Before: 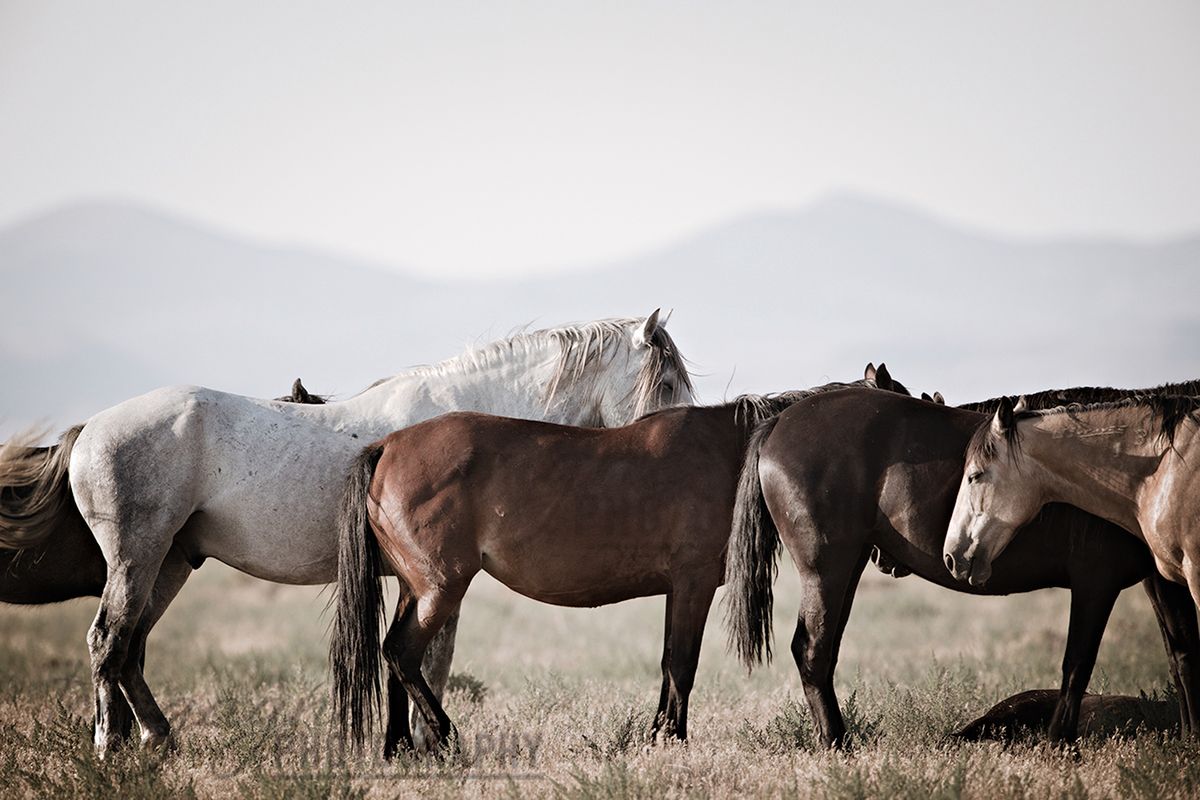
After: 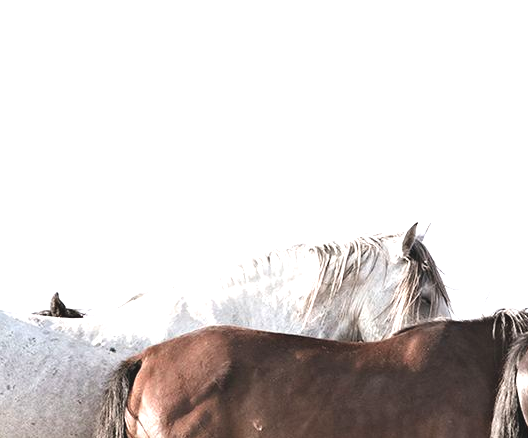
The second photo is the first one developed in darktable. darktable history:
exposure: black level correction -0.005, exposure 1.002 EV, compensate highlight preservation false
crop: left 20.248%, top 10.86%, right 35.675%, bottom 34.321%
